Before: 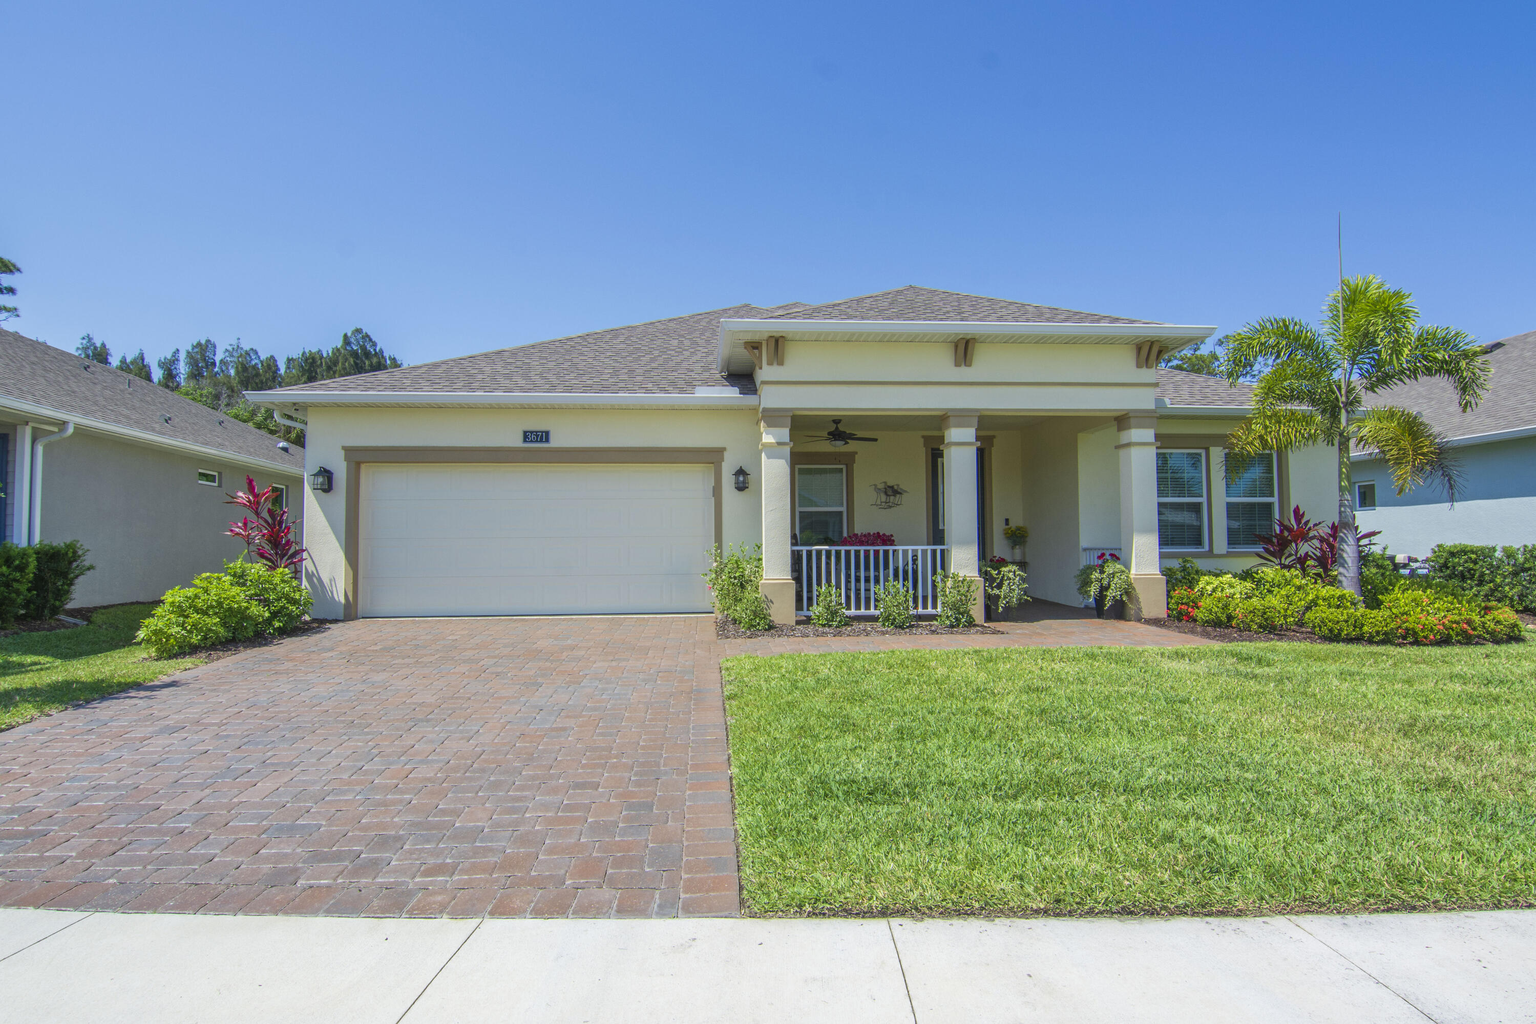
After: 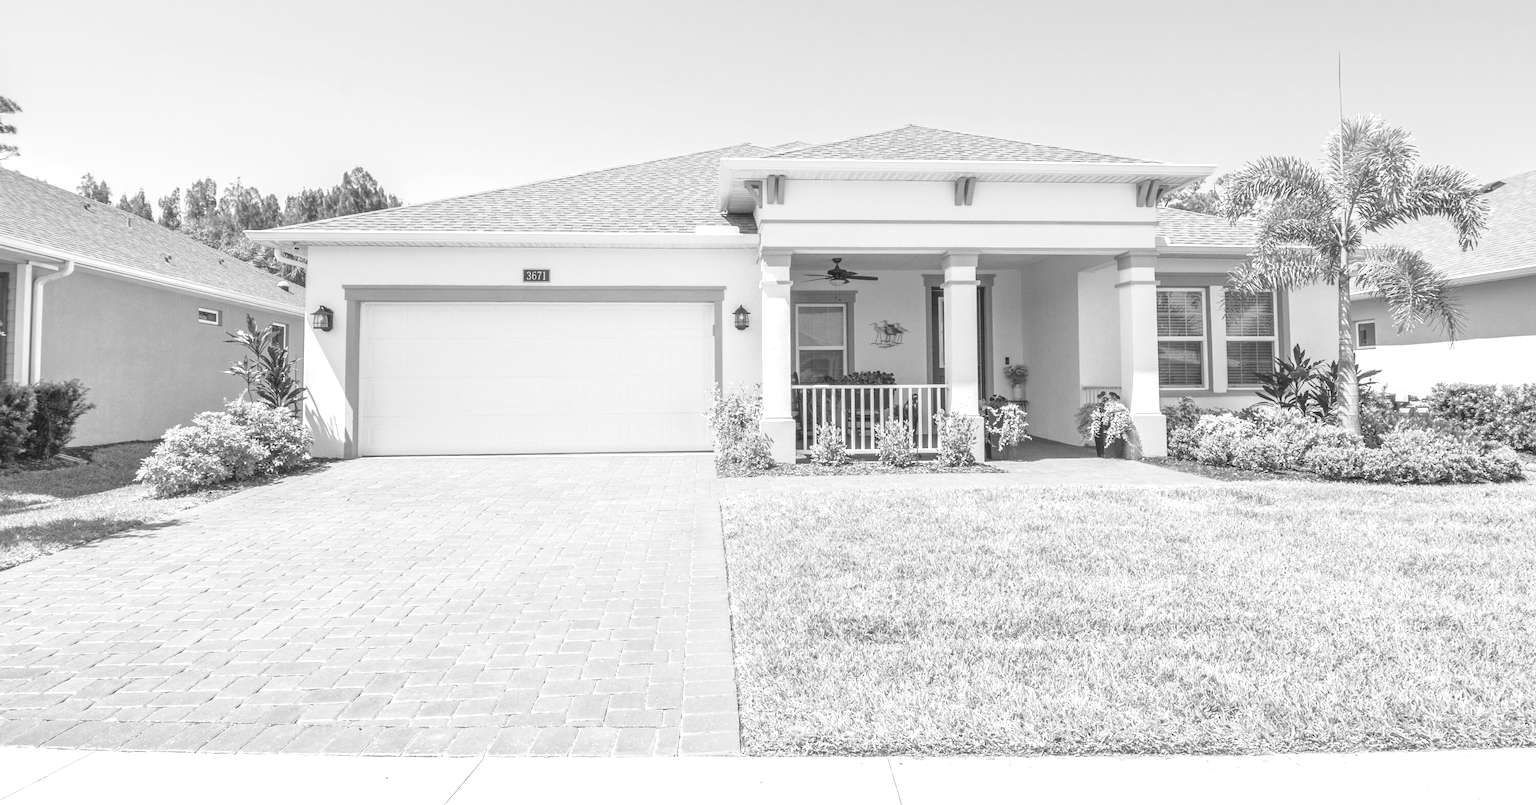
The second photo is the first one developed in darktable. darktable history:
crop and rotate: top 15.774%, bottom 5.506%
monochrome: on, module defaults
tone curve: curves: ch0 [(0, 0.021) (0.049, 0.044) (0.152, 0.14) (0.328, 0.377) (0.473, 0.543) (0.641, 0.705) (0.85, 0.894) (1, 0.969)]; ch1 [(0, 0) (0.302, 0.331) (0.433, 0.432) (0.472, 0.47) (0.502, 0.503) (0.527, 0.521) (0.564, 0.58) (0.614, 0.626) (0.677, 0.701) (0.859, 0.885) (1, 1)]; ch2 [(0, 0) (0.33, 0.301) (0.447, 0.44) (0.487, 0.496) (0.502, 0.516) (0.535, 0.563) (0.565, 0.593) (0.608, 0.638) (1, 1)], color space Lab, independent channels, preserve colors none
exposure: exposure 1.25 EV, compensate exposure bias true, compensate highlight preservation false
